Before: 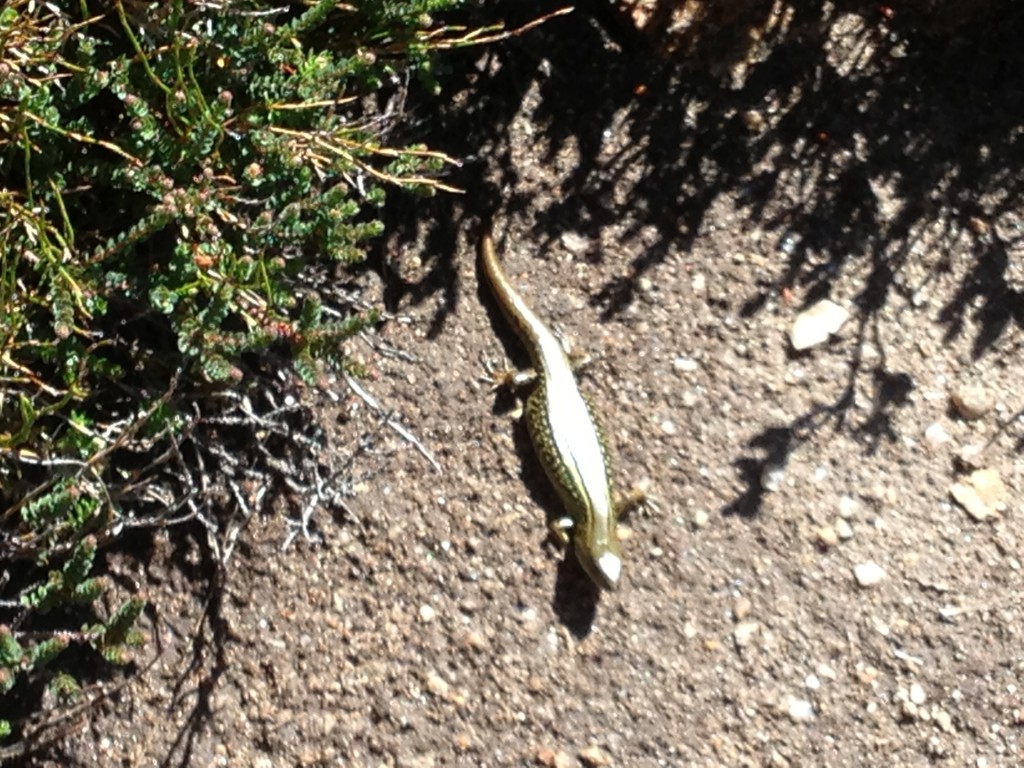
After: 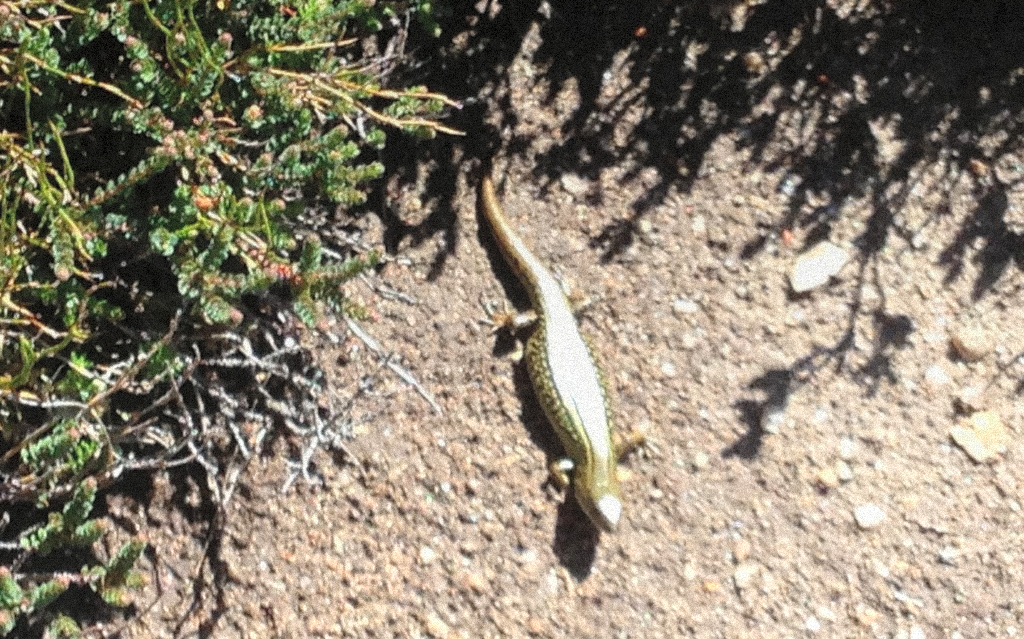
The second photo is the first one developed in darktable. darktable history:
grain: coarseness 9.38 ISO, strength 34.99%, mid-tones bias 0%
contrast brightness saturation: contrast 0.1, brightness 0.3, saturation 0.14
graduated density: on, module defaults
crop: top 7.625%, bottom 8.027%
